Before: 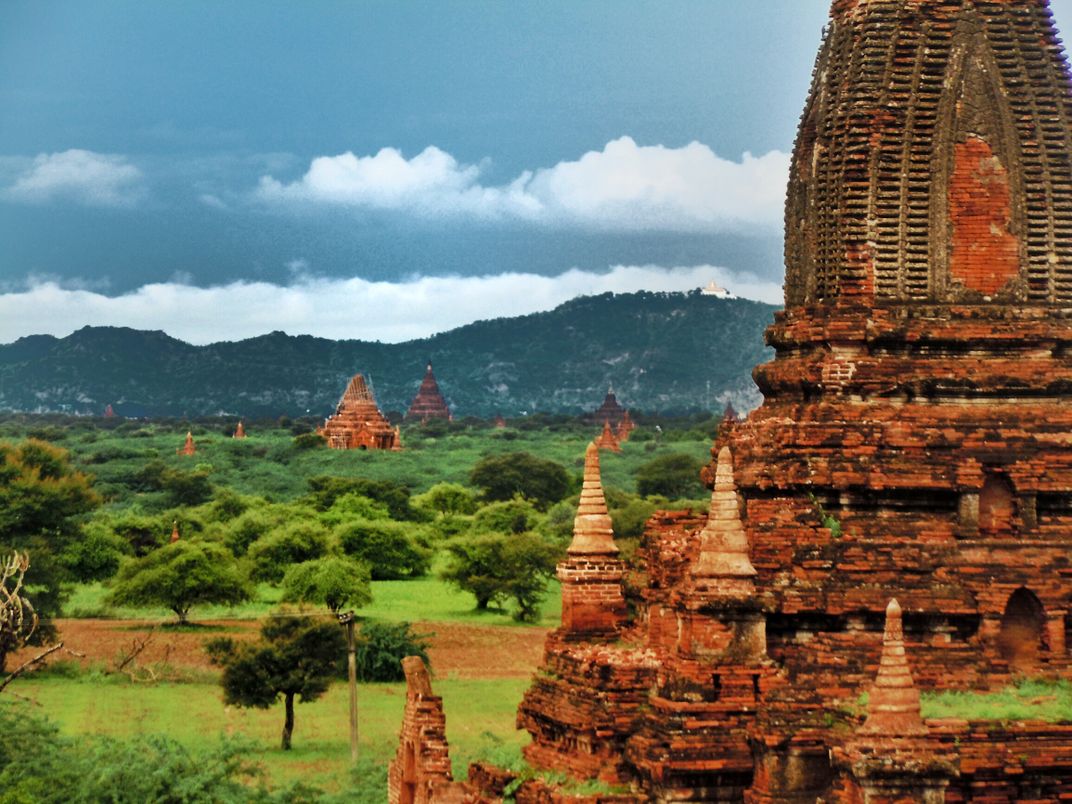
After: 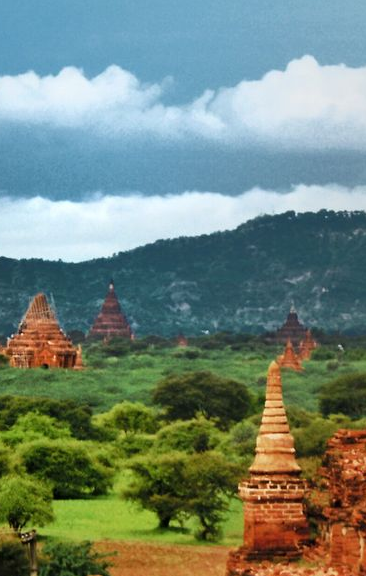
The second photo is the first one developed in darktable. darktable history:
crop and rotate: left 29.761%, top 10.231%, right 36.031%, bottom 18.048%
